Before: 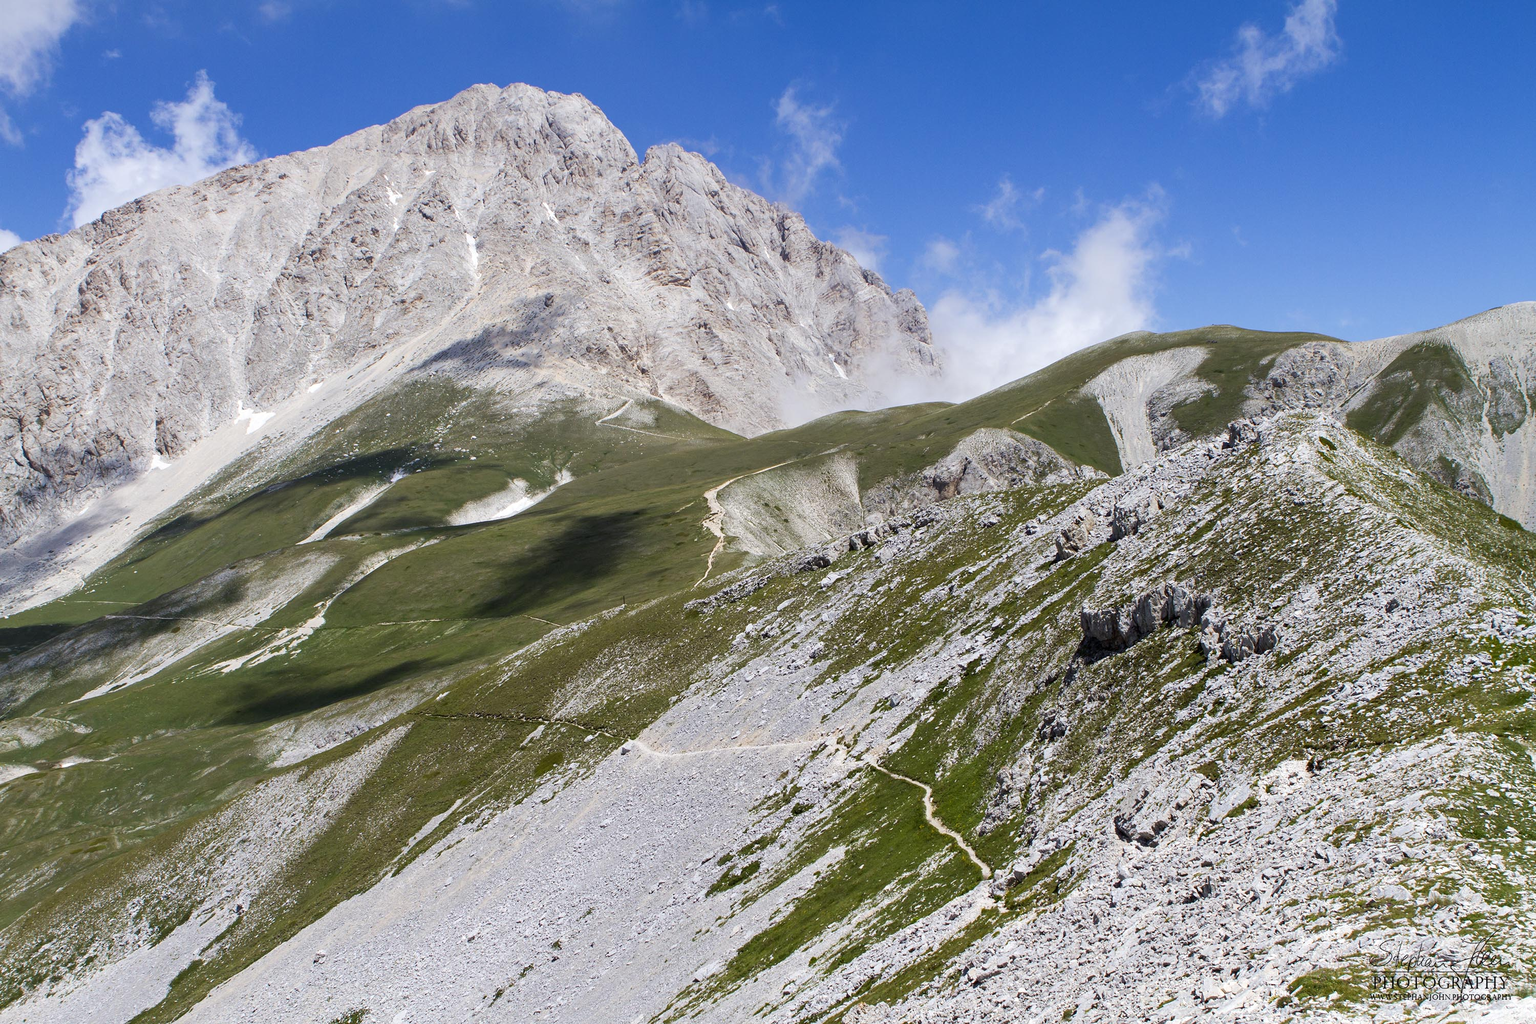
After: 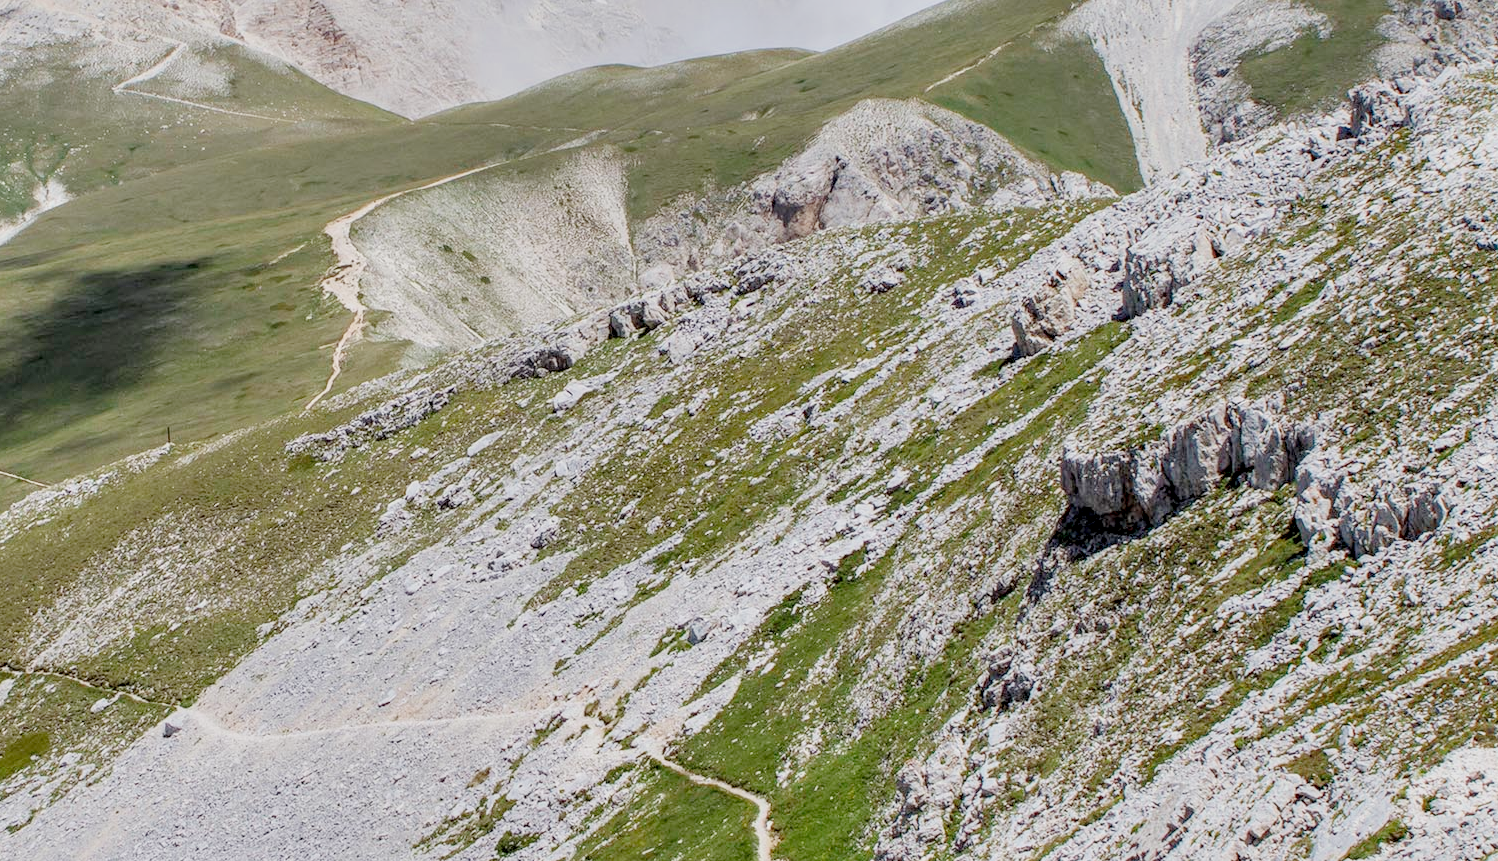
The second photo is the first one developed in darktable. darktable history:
crop: left 35.019%, top 36.899%, right 15.026%, bottom 20.011%
exposure: black level correction 0, exposure 1.663 EV, compensate highlight preservation false
local contrast: highlights 65%, shadows 54%, detail 169%, midtone range 0.517
filmic rgb: black relative exposure -13.9 EV, white relative exposure 7.97 EV, hardness 3.74, latitude 49.79%, contrast 0.502
